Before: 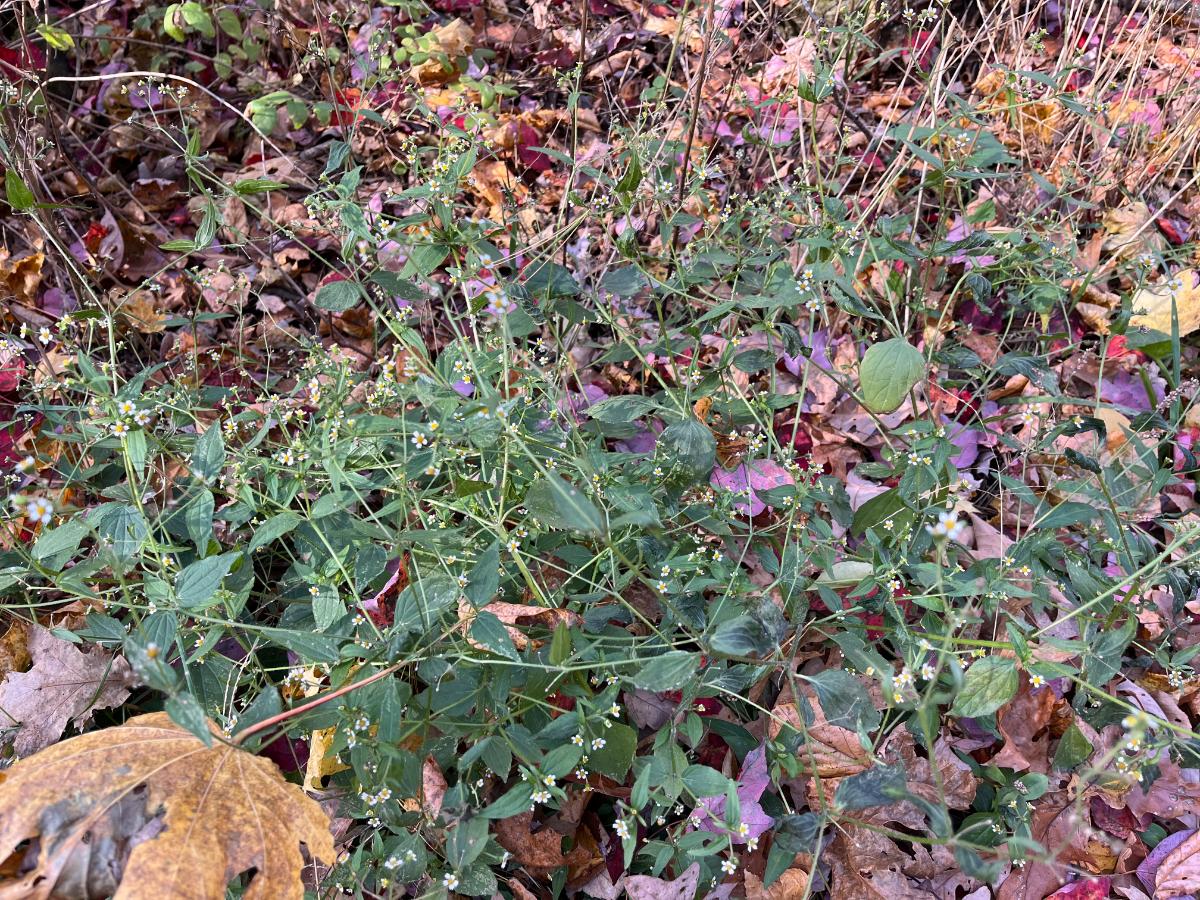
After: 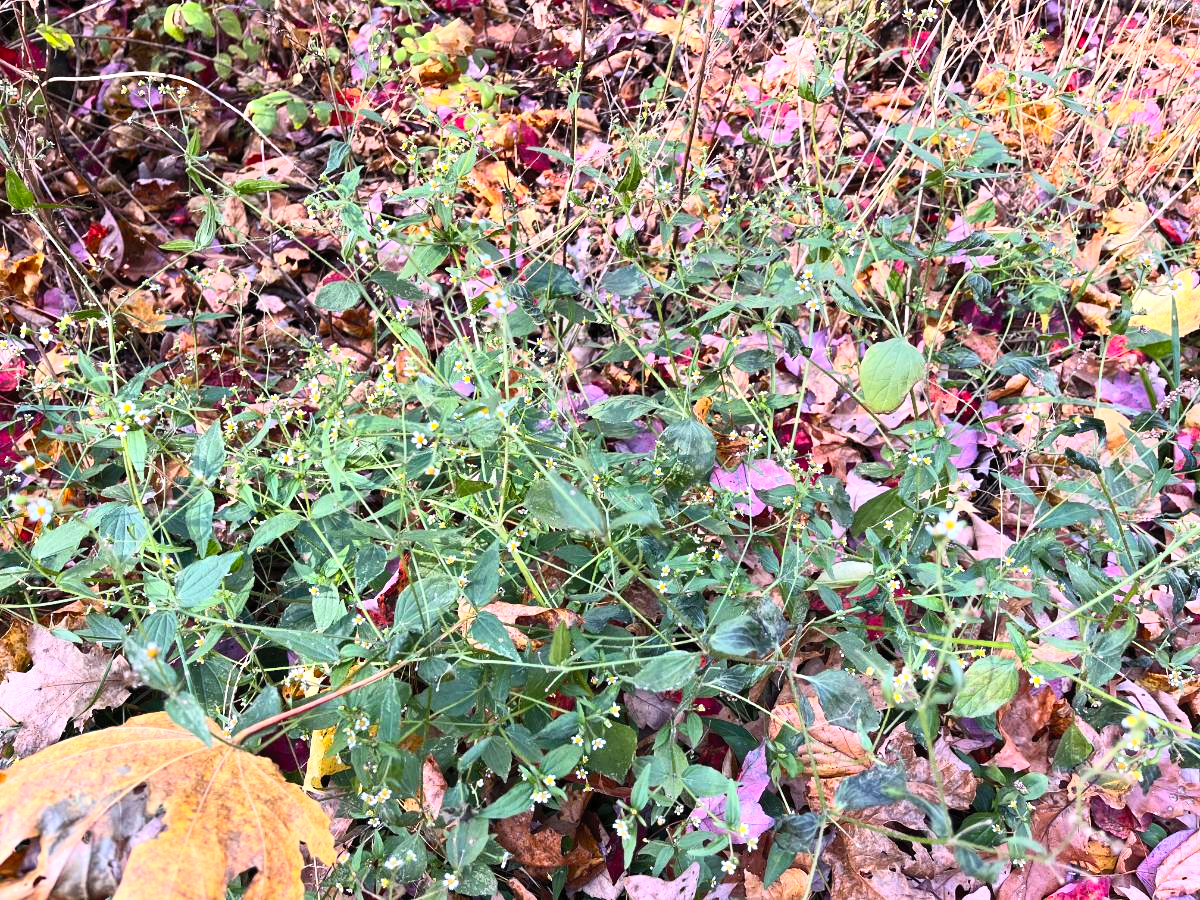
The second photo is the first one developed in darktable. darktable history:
tone equalizer: -8 EV -0.438 EV, -7 EV -0.371 EV, -6 EV -0.328 EV, -5 EV -0.198 EV, -3 EV 0.207 EV, -2 EV 0.332 EV, -1 EV 0.378 EV, +0 EV 0.419 EV, edges refinement/feathering 500, mask exposure compensation -1.57 EV, preserve details no
contrast brightness saturation: contrast 0.236, brightness 0.249, saturation 0.392
